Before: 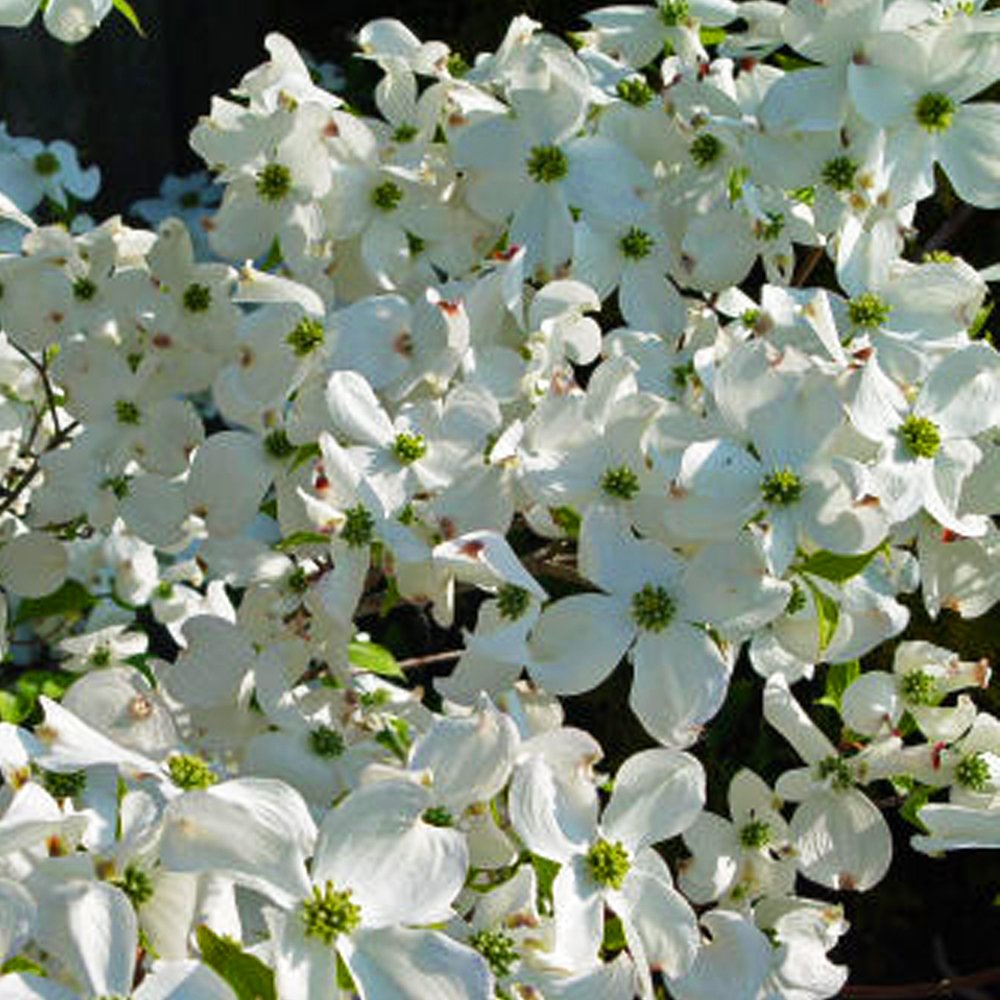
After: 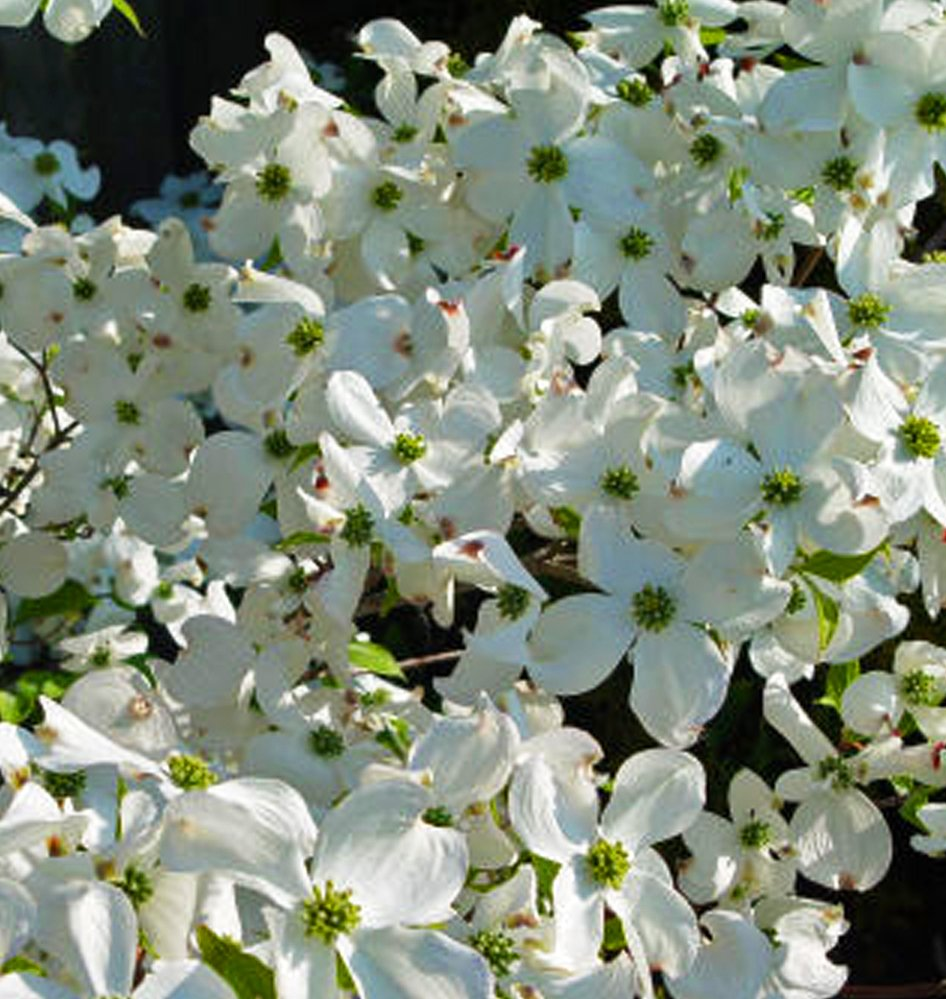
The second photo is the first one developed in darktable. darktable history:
crop and rotate: right 5.323%
